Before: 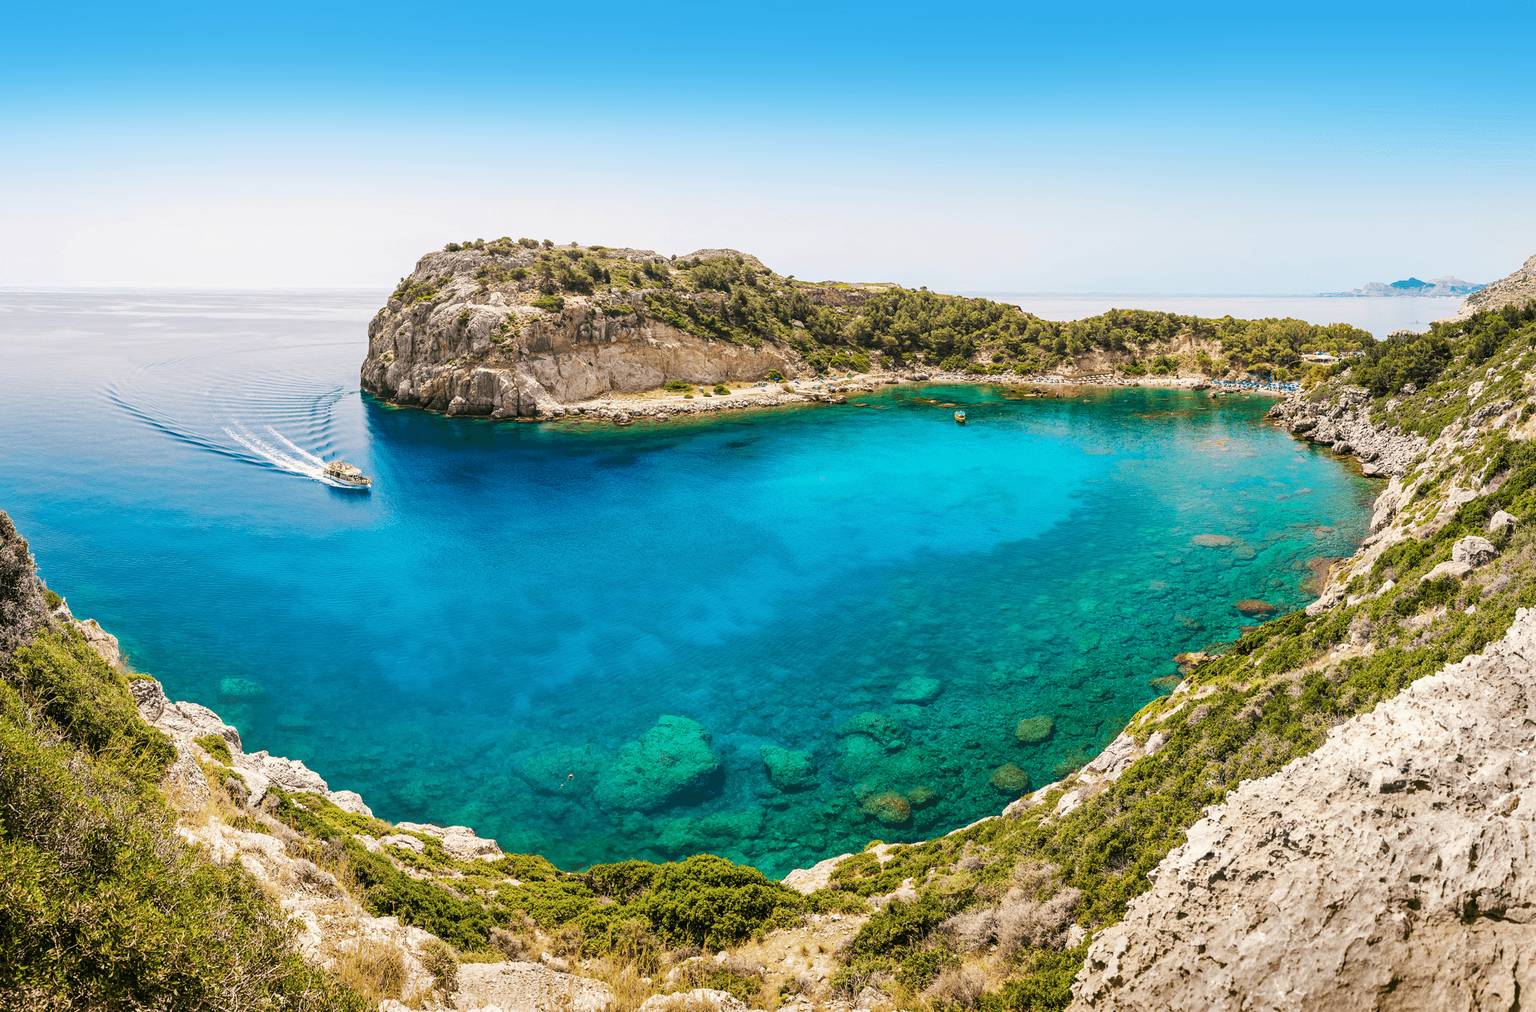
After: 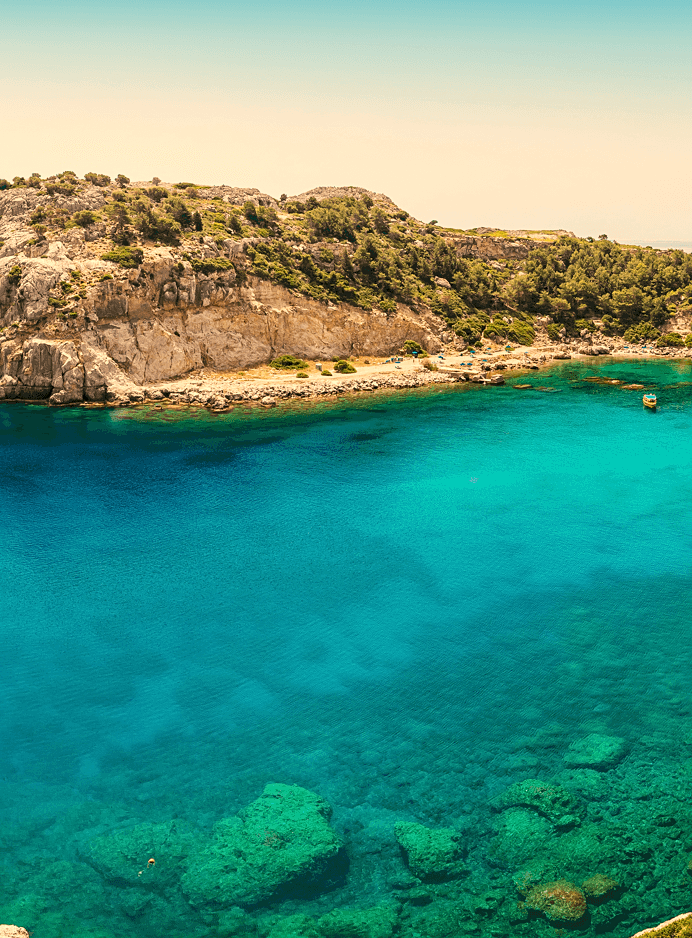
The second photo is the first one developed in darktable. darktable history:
sharpen: amount 0.2
crop and rotate: left 29.476%, top 10.214%, right 35.32%, bottom 17.333%
white balance: red 1.123, blue 0.83
